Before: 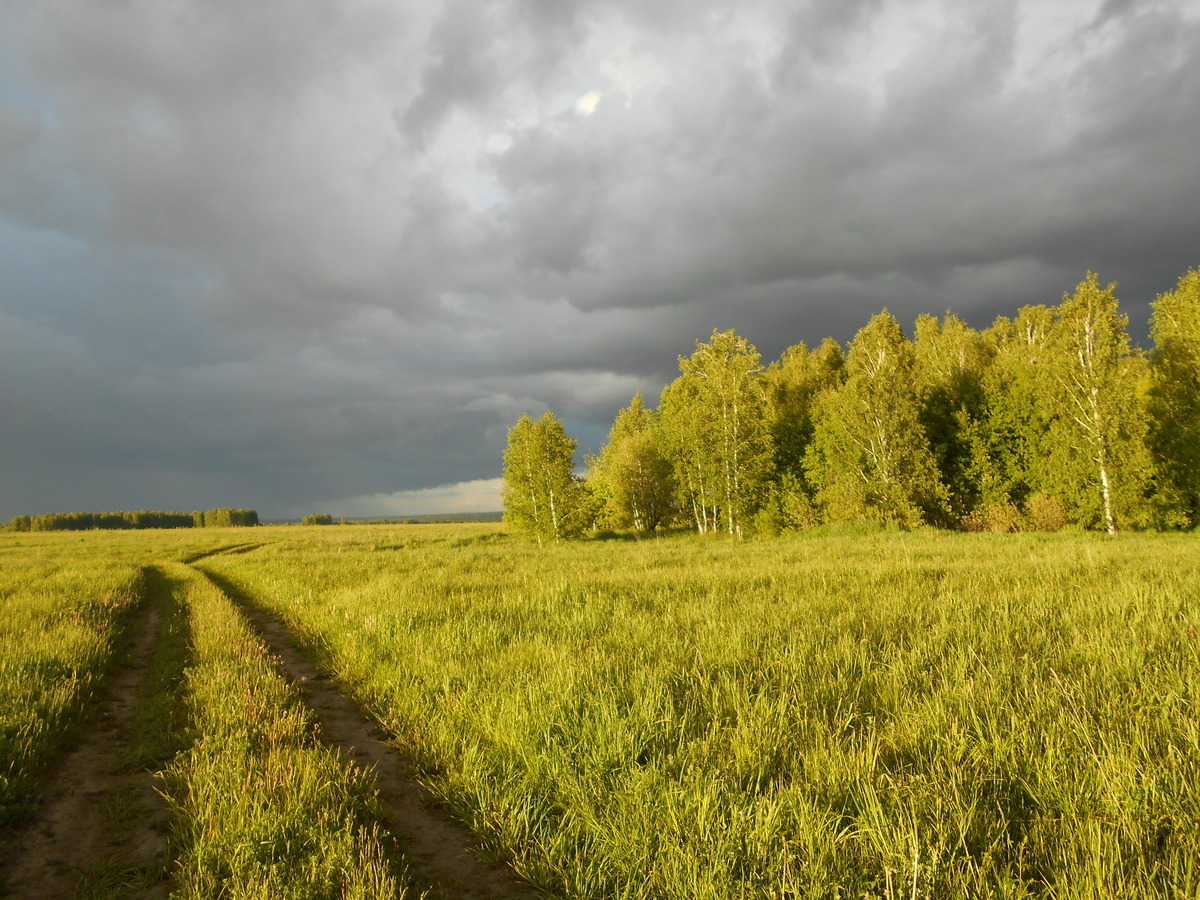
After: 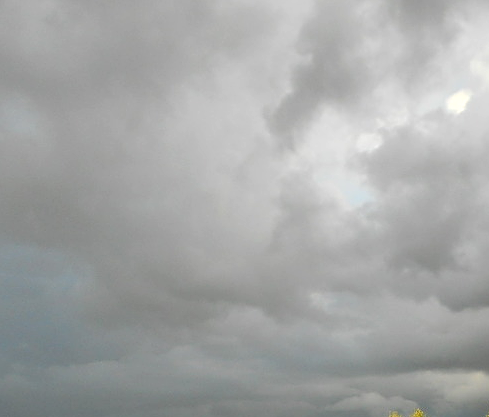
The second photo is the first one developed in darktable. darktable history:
local contrast: detail 130%
crop and rotate: left 10.839%, top 0.119%, right 48.383%, bottom 53.547%
sharpen: on, module defaults
